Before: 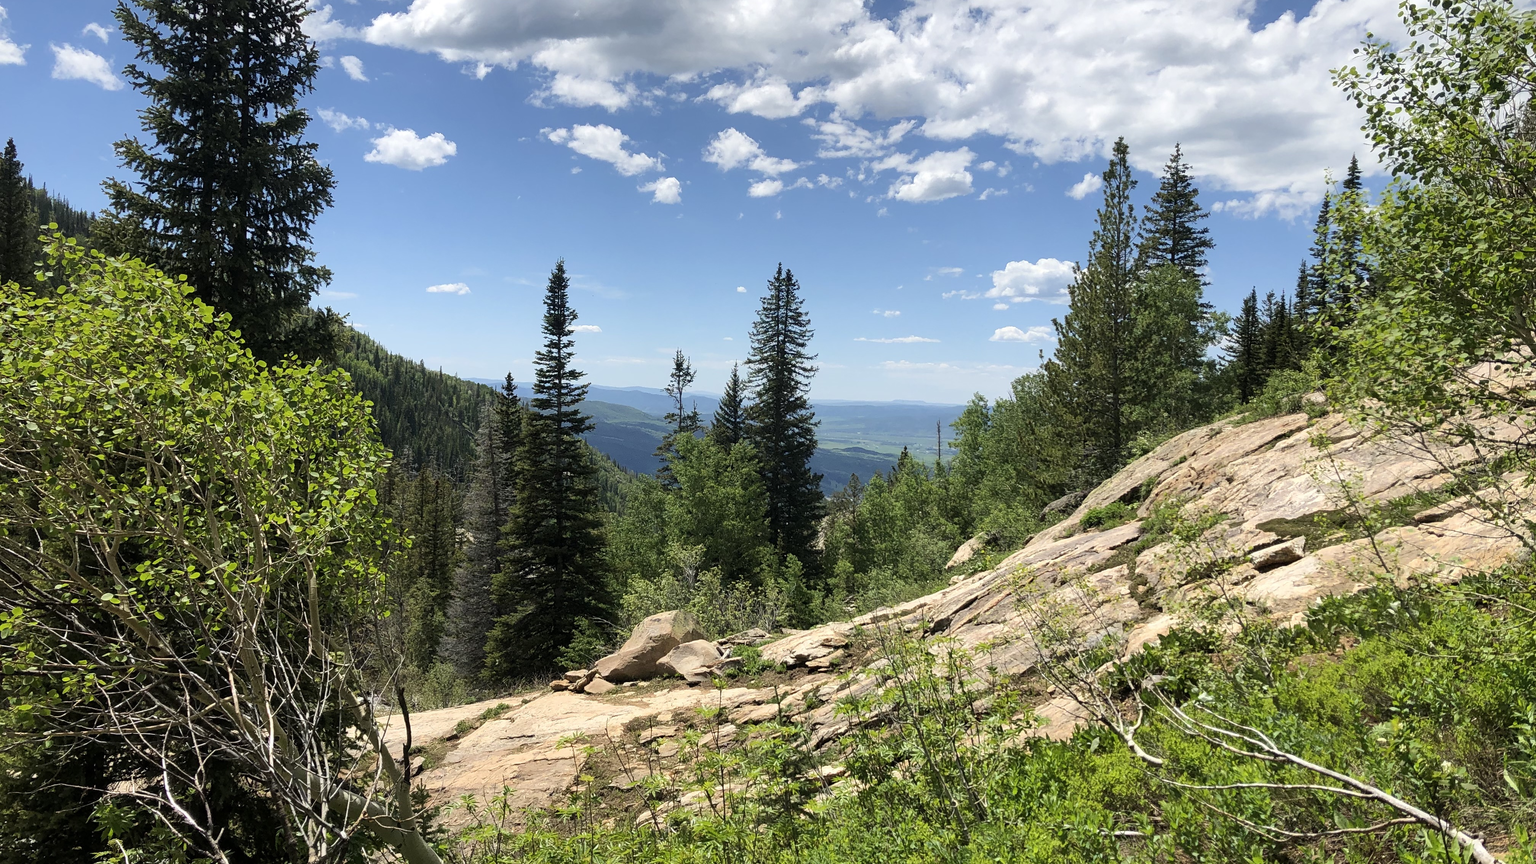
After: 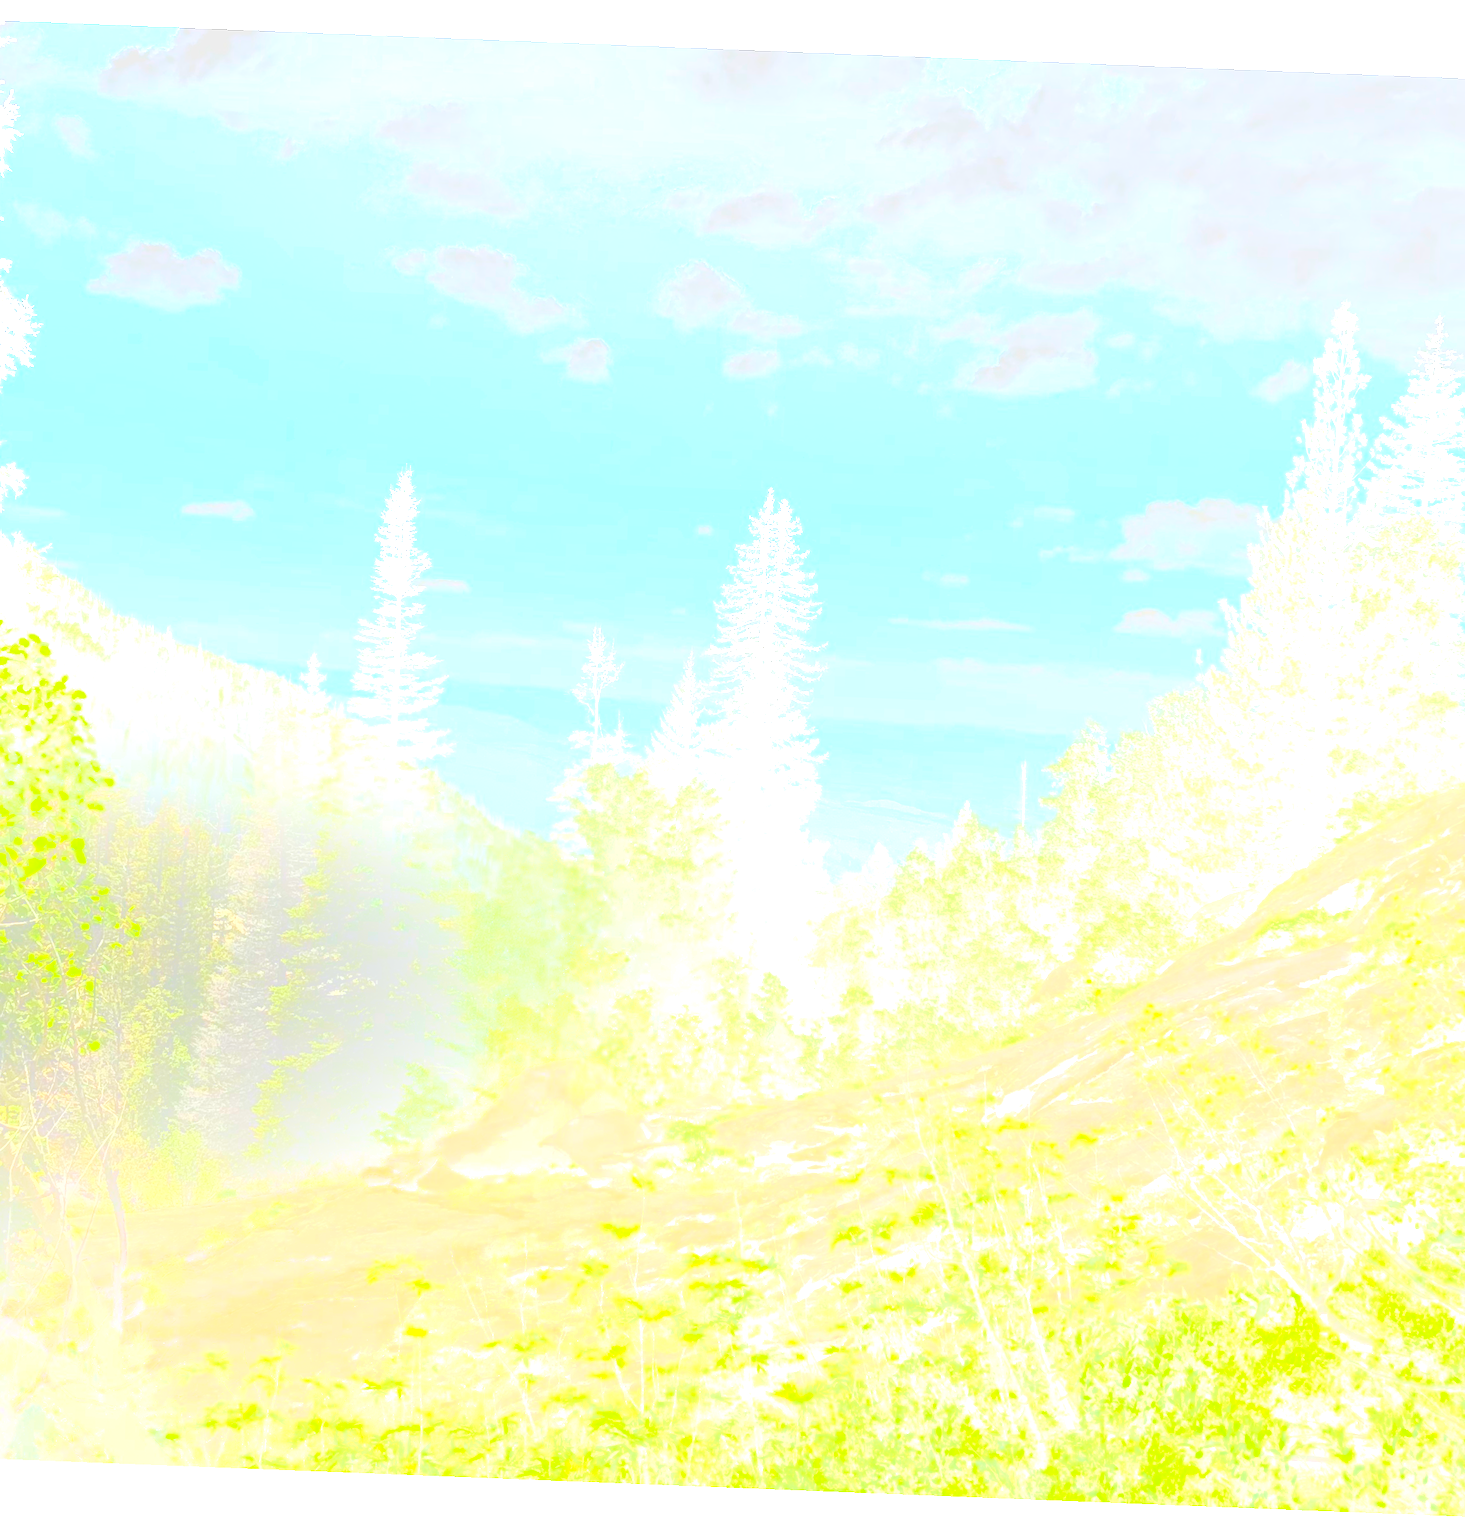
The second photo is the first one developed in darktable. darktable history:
color balance rgb: global vibrance 10%
exposure: black level correction 0, exposure 1 EV, compensate exposure bias true, compensate highlight preservation false
contrast brightness saturation: contrast 0.4, brightness 0.05, saturation 0.25
crop: left 21.674%, right 22.086%
bloom: size 85%, threshold 5%, strength 85%
rotate and perspective: rotation 2.27°, automatic cropping off
